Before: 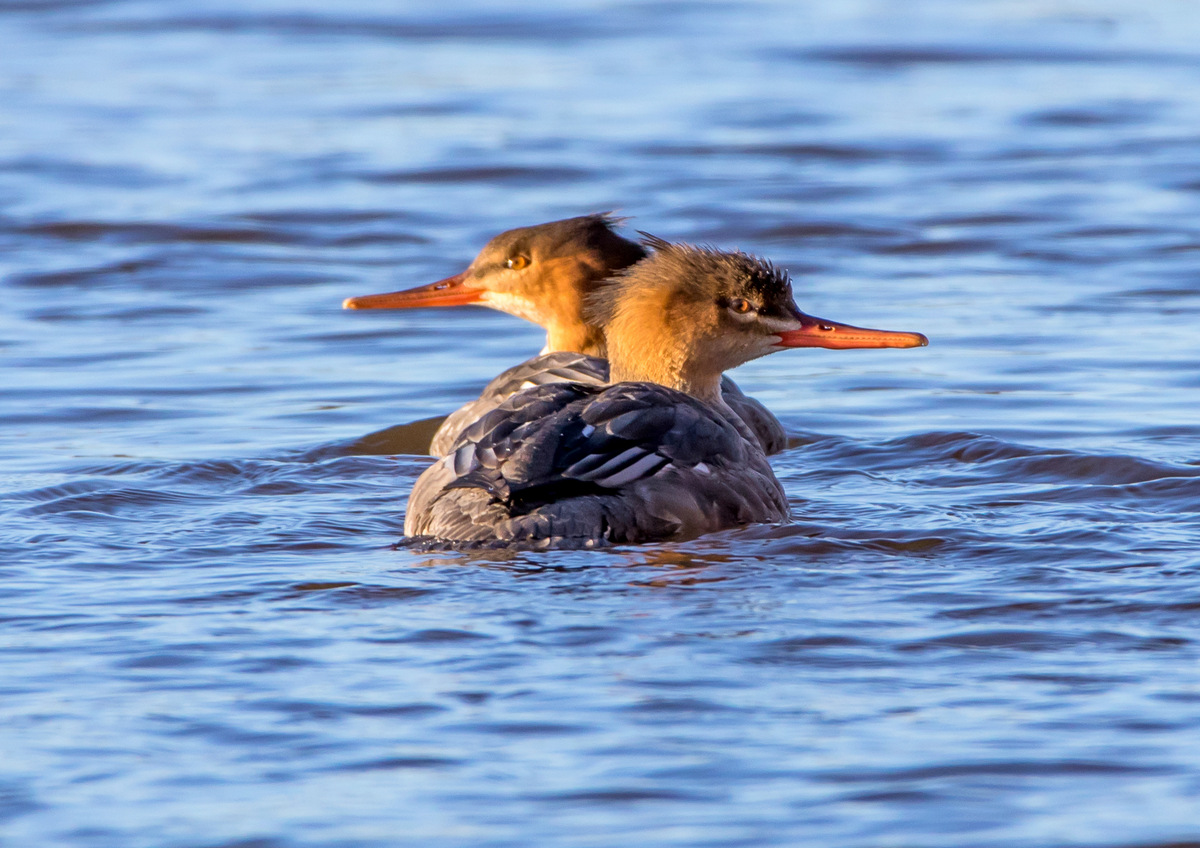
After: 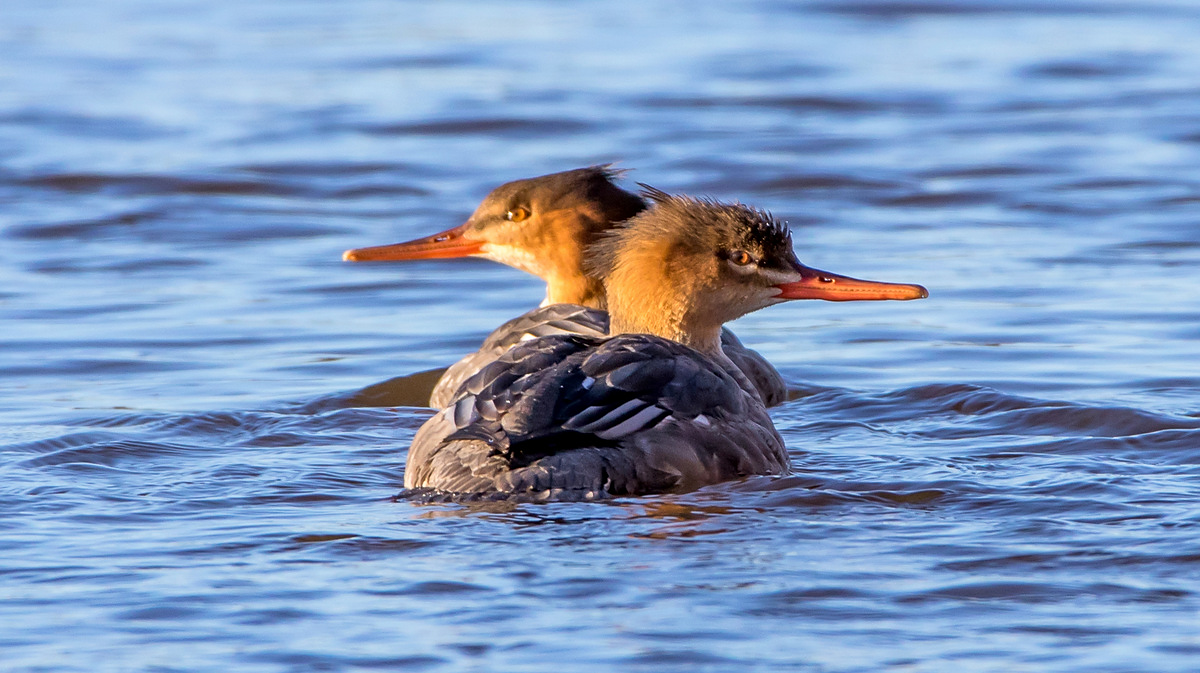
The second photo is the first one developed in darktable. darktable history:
sharpen: radius 1, threshold 1
crop and rotate: top 5.667%, bottom 14.937%
